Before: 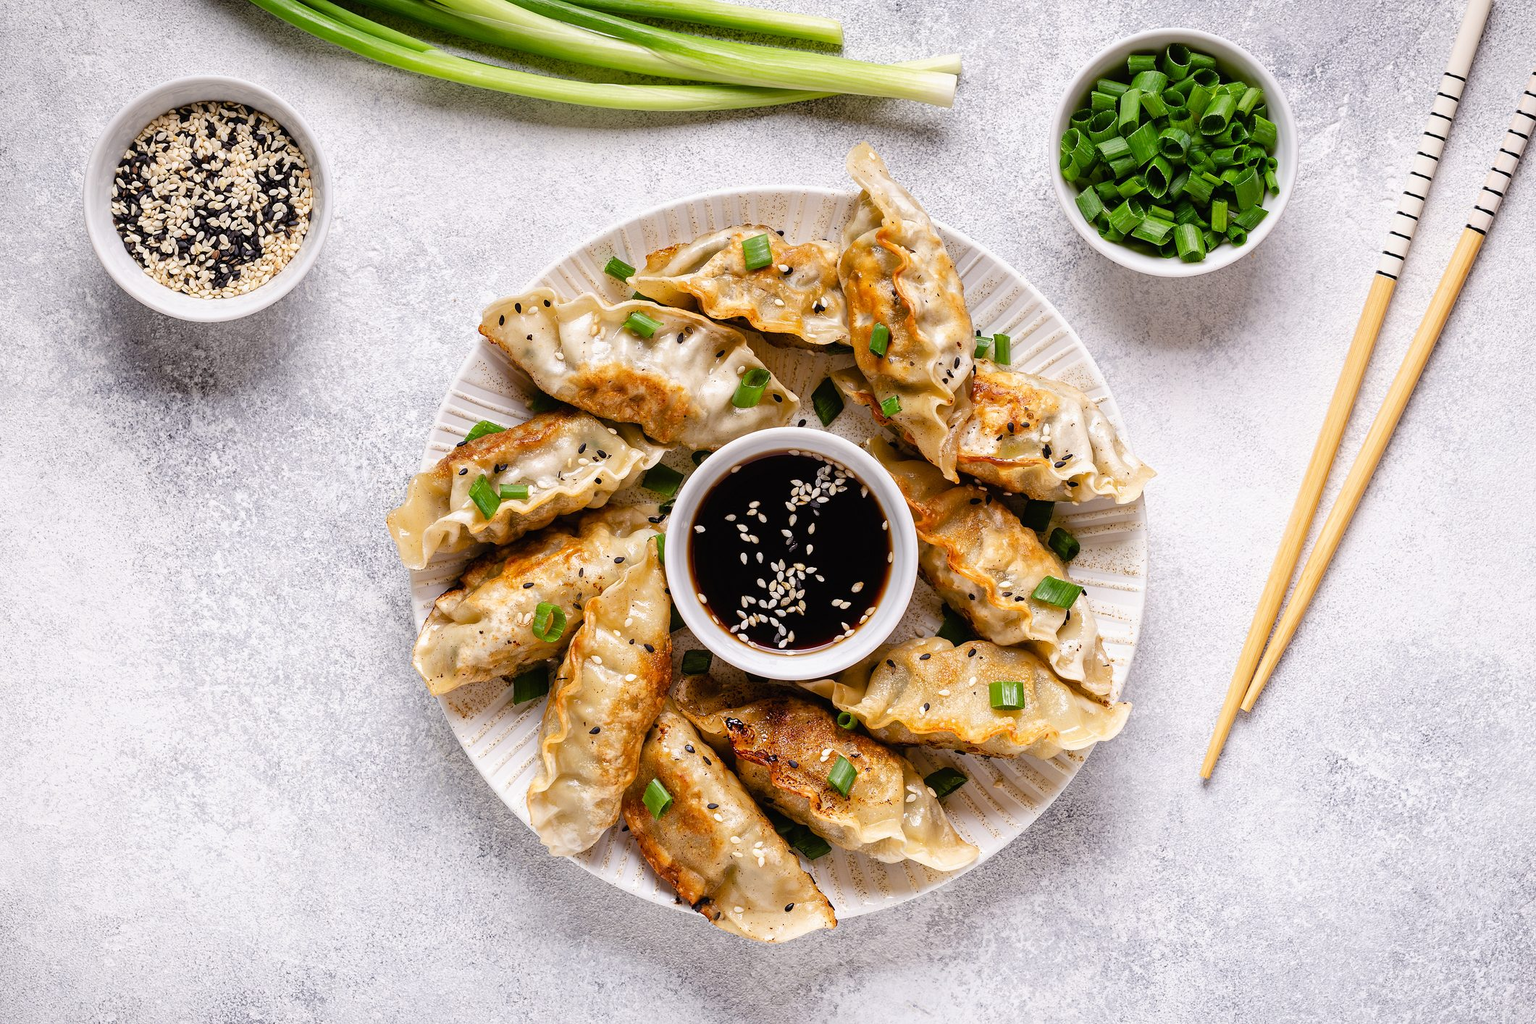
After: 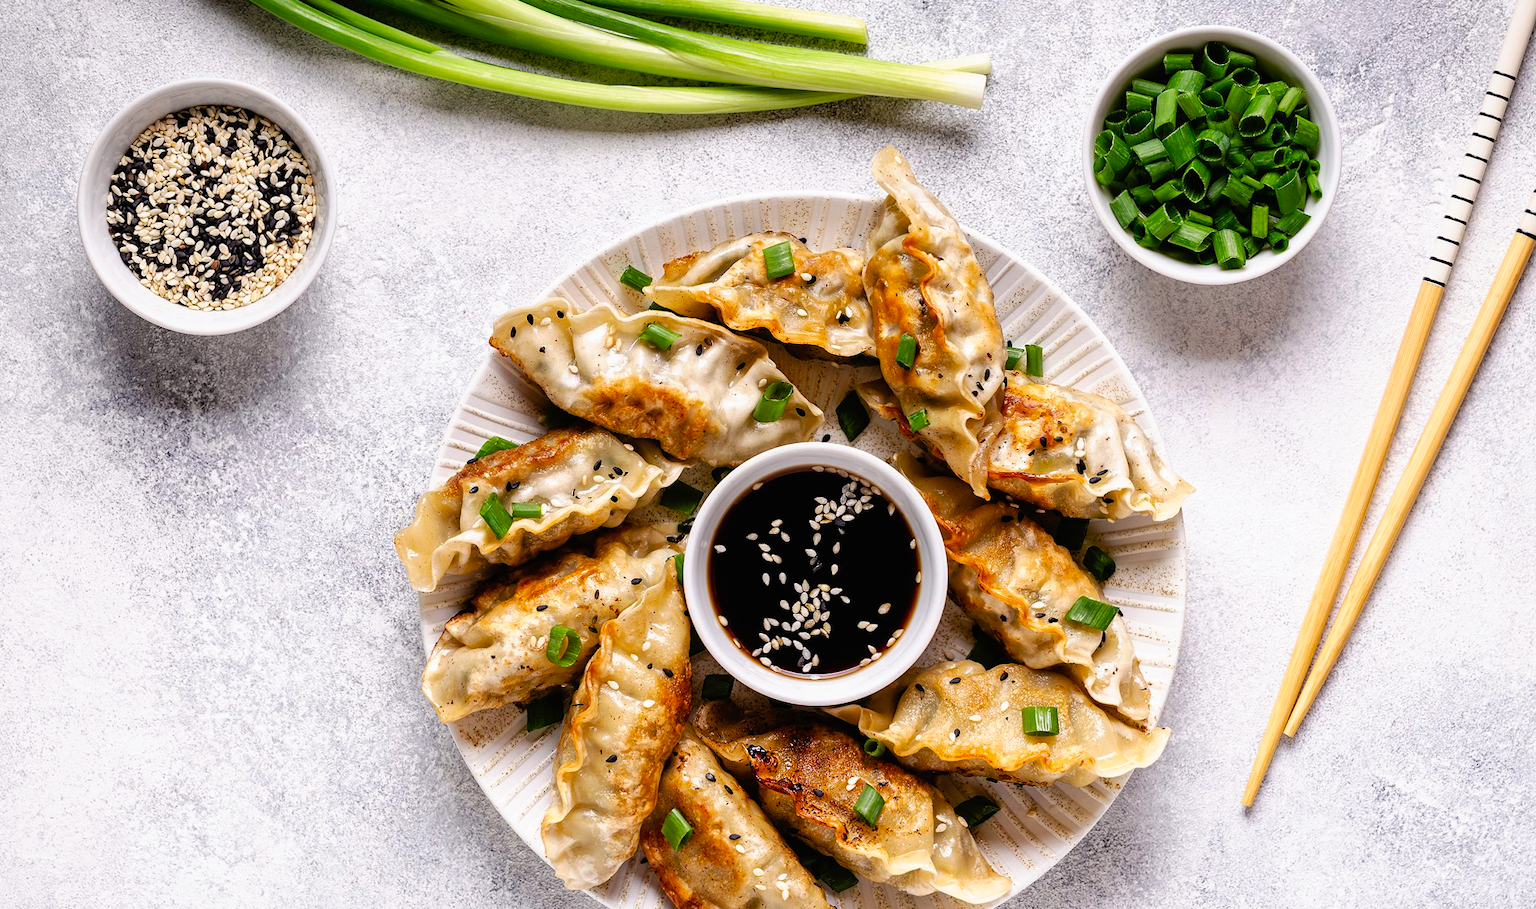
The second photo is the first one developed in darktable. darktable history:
crop and rotate: angle 0.2°, left 0.275%, right 3.127%, bottom 14.18%
tone curve: curves: ch0 [(0, 0) (0.003, 0.004) (0.011, 0.008) (0.025, 0.012) (0.044, 0.02) (0.069, 0.028) (0.1, 0.034) (0.136, 0.059) (0.177, 0.1) (0.224, 0.151) (0.277, 0.203) (0.335, 0.266) (0.399, 0.344) (0.468, 0.414) (0.543, 0.507) (0.623, 0.602) (0.709, 0.704) (0.801, 0.804) (0.898, 0.927) (1, 1)], preserve colors none
